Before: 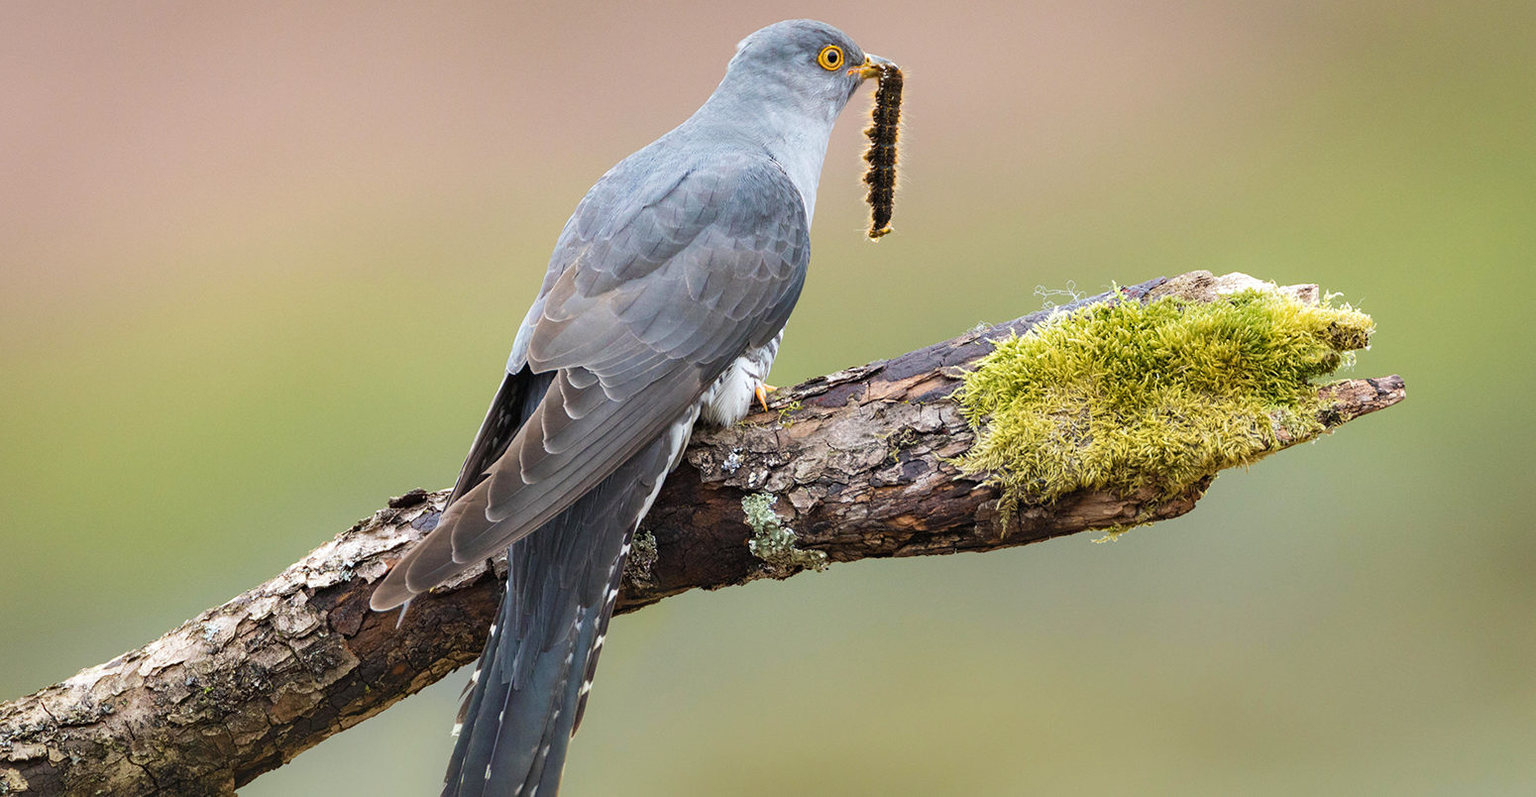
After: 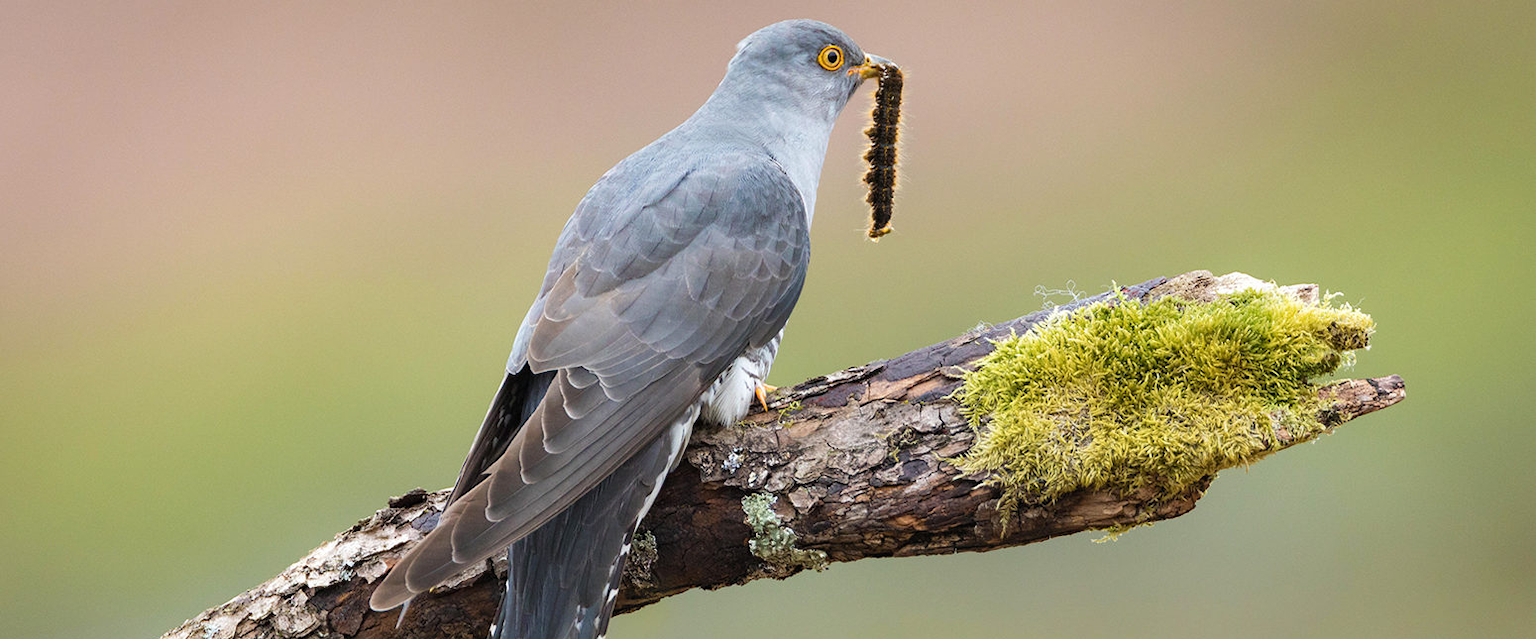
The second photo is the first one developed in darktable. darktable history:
crop: bottom 19.675%
